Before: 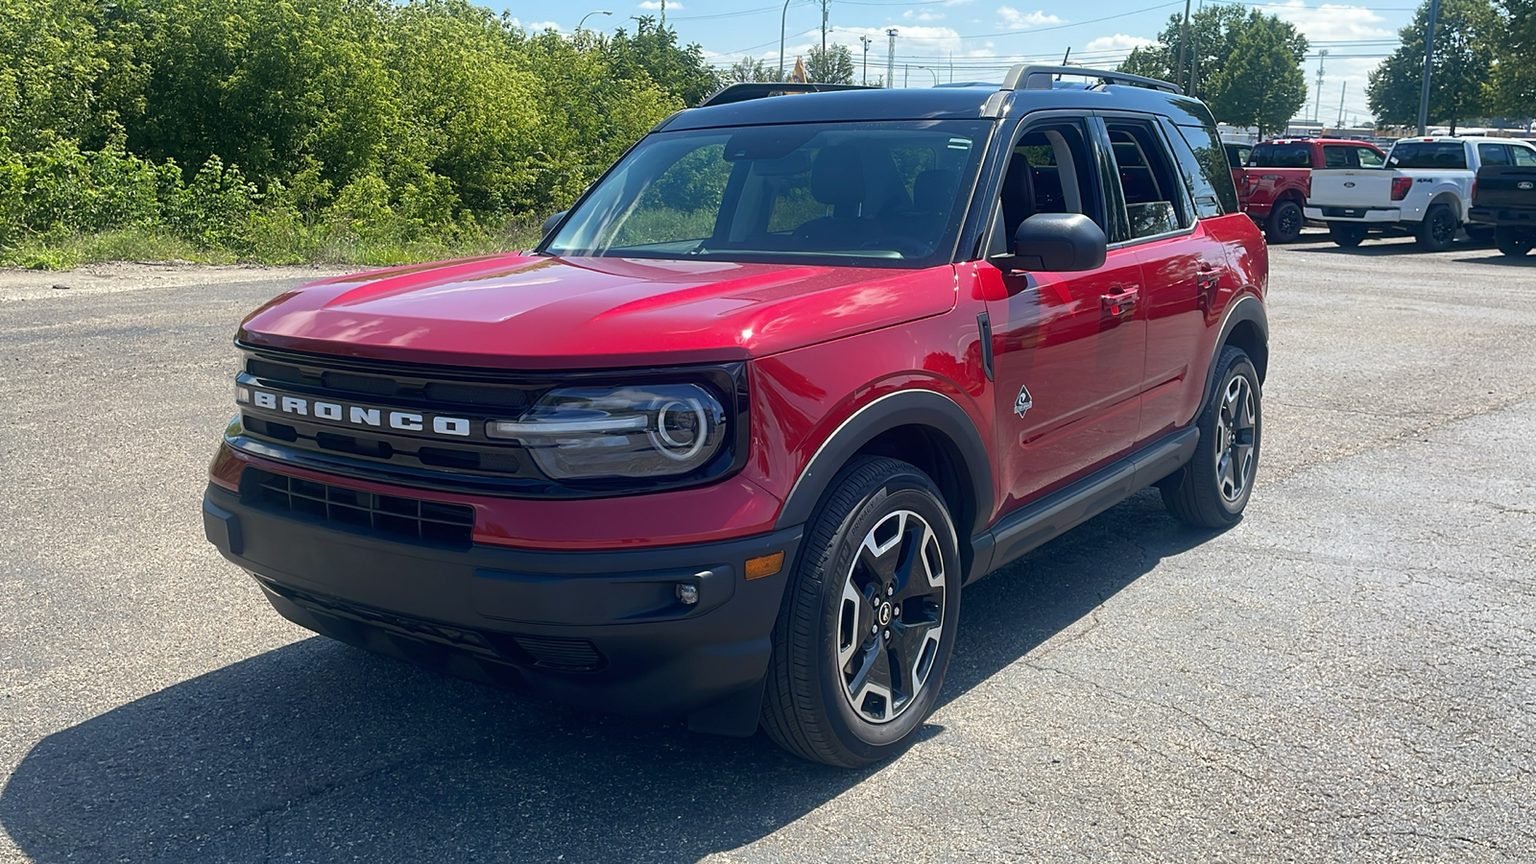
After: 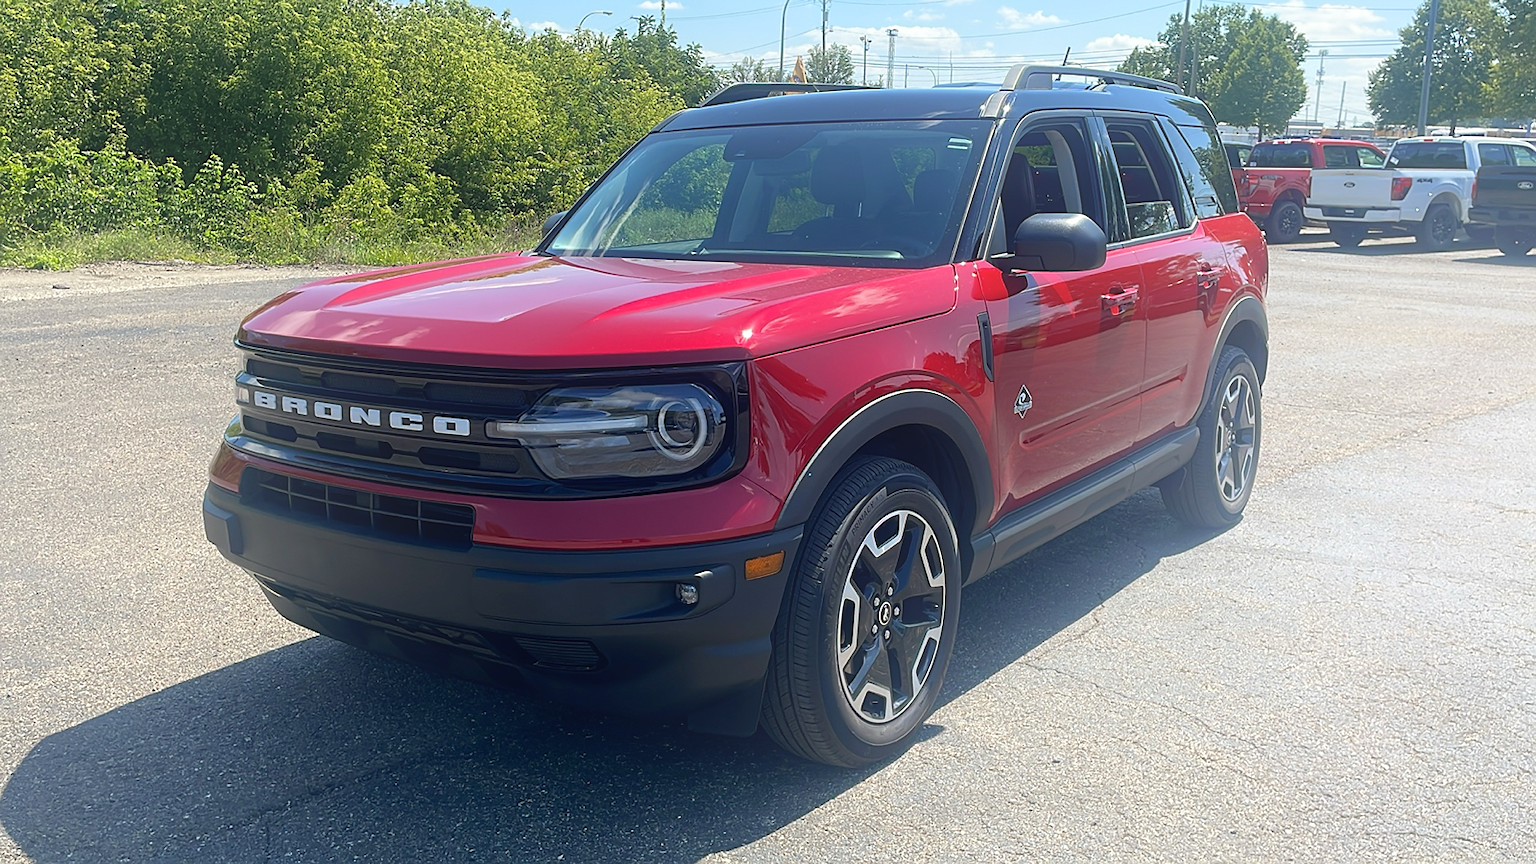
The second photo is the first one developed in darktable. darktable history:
sharpen: radius 1, threshold 1
bloom: size 38%, threshold 95%, strength 30%
